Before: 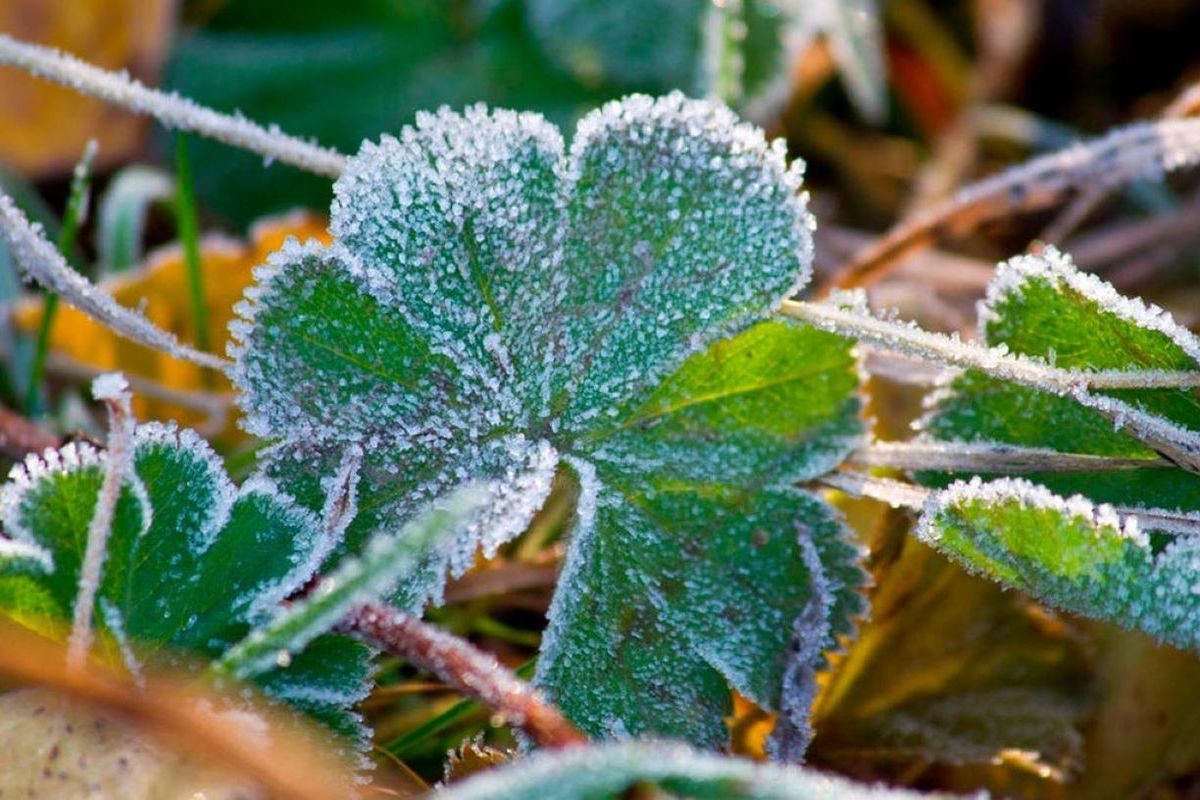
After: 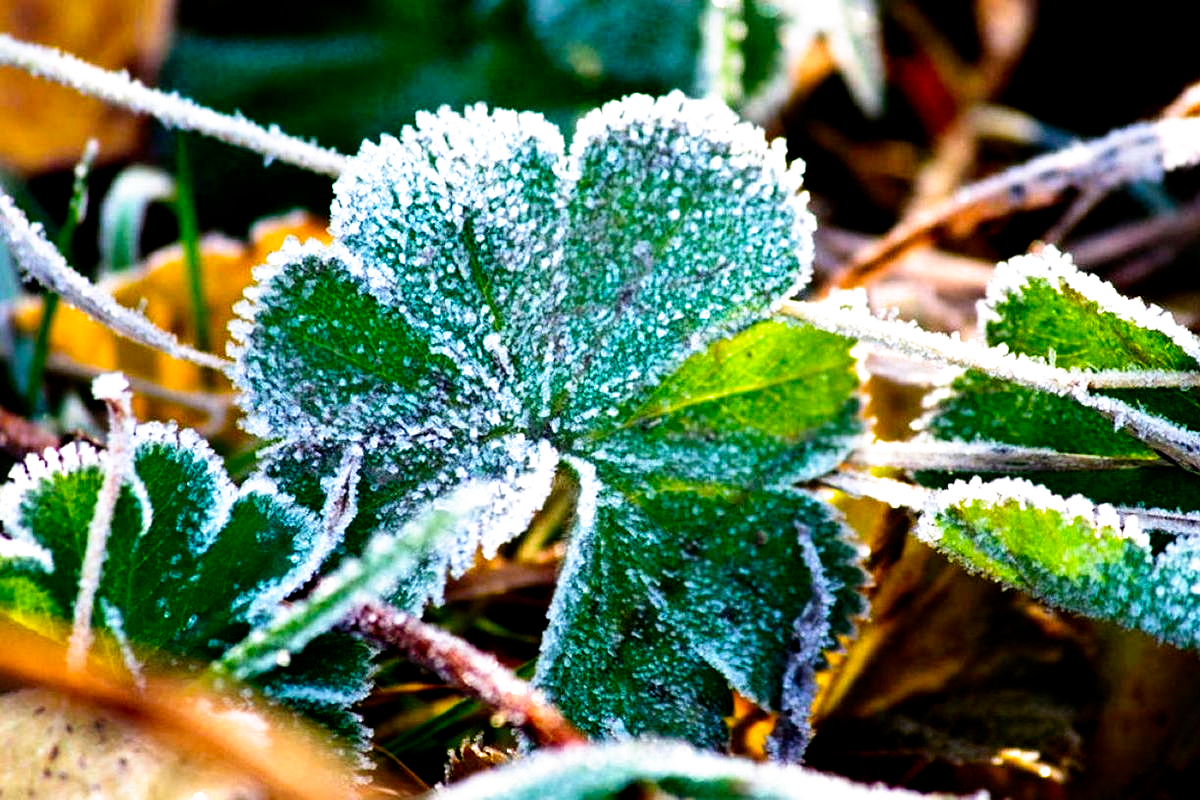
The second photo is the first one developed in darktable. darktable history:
filmic rgb: black relative exposure -5.5 EV, white relative exposure 2.5 EV, threshold 3 EV, target black luminance 0%, hardness 4.51, latitude 67.35%, contrast 1.453, shadows ↔ highlights balance -3.52%, preserve chrominance no, color science v4 (2020), contrast in shadows soft, enable highlight reconstruction true
tone equalizer: -8 EV -0.75 EV, -7 EV -0.7 EV, -6 EV -0.6 EV, -5 EV -0.4 EV, -3 EV 0.4 EV, -2 EV 0.6 EV, -1 EV 0.7 EV, +0 EV 0.75 EV, edges refinement/feathering 500, mask exposure compensation -1.57 EV, preserve details no
